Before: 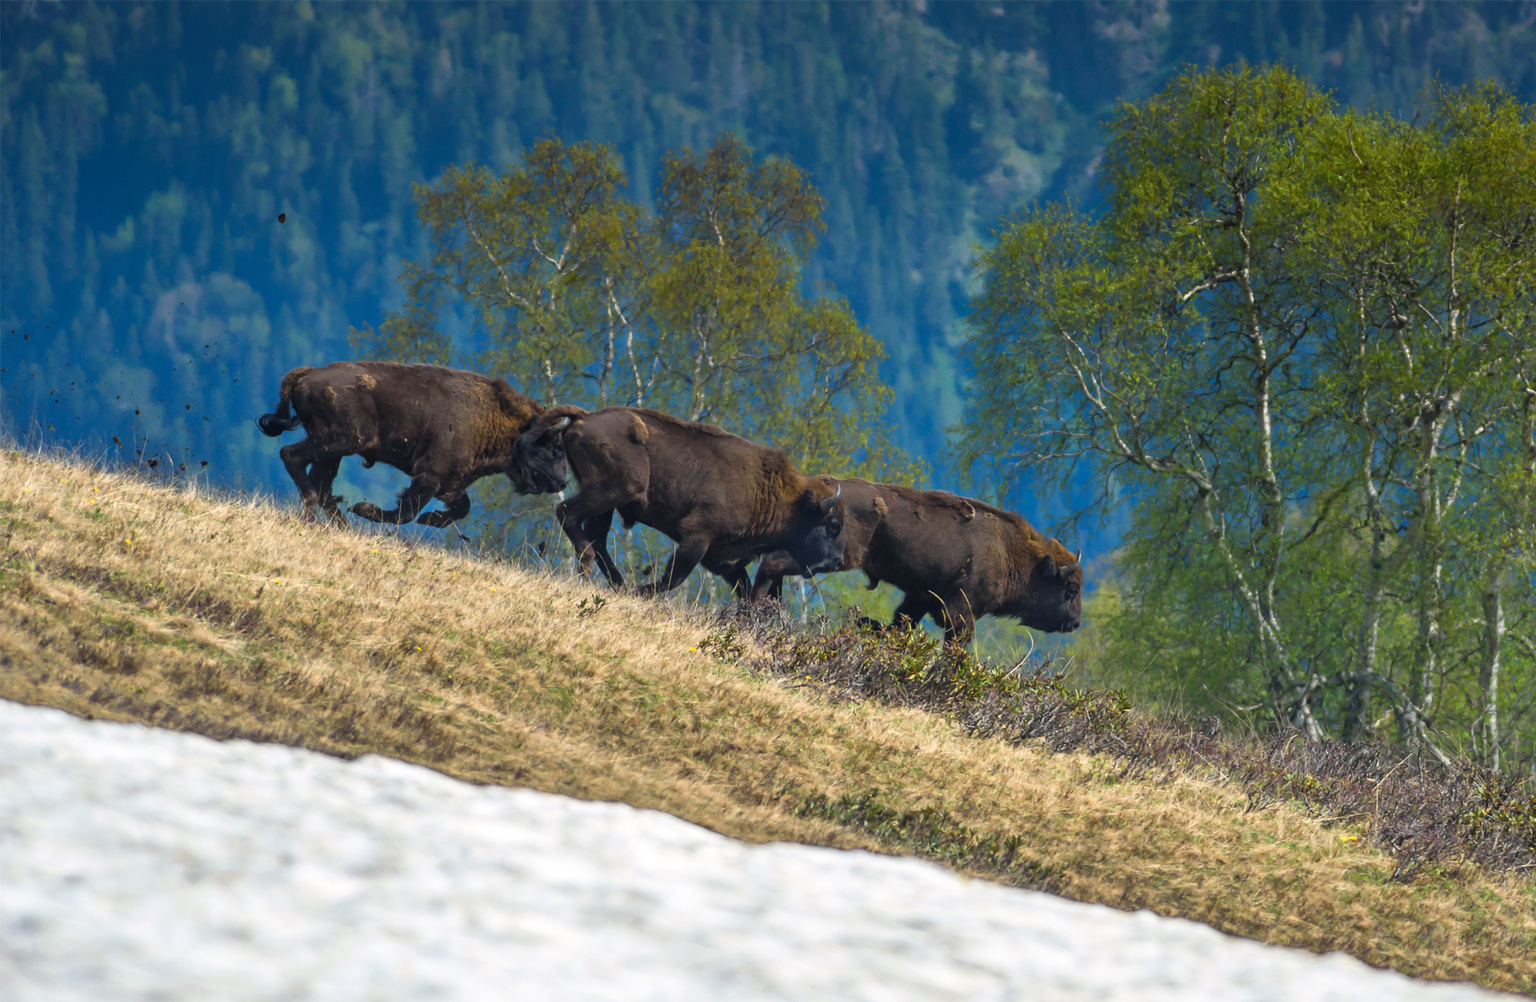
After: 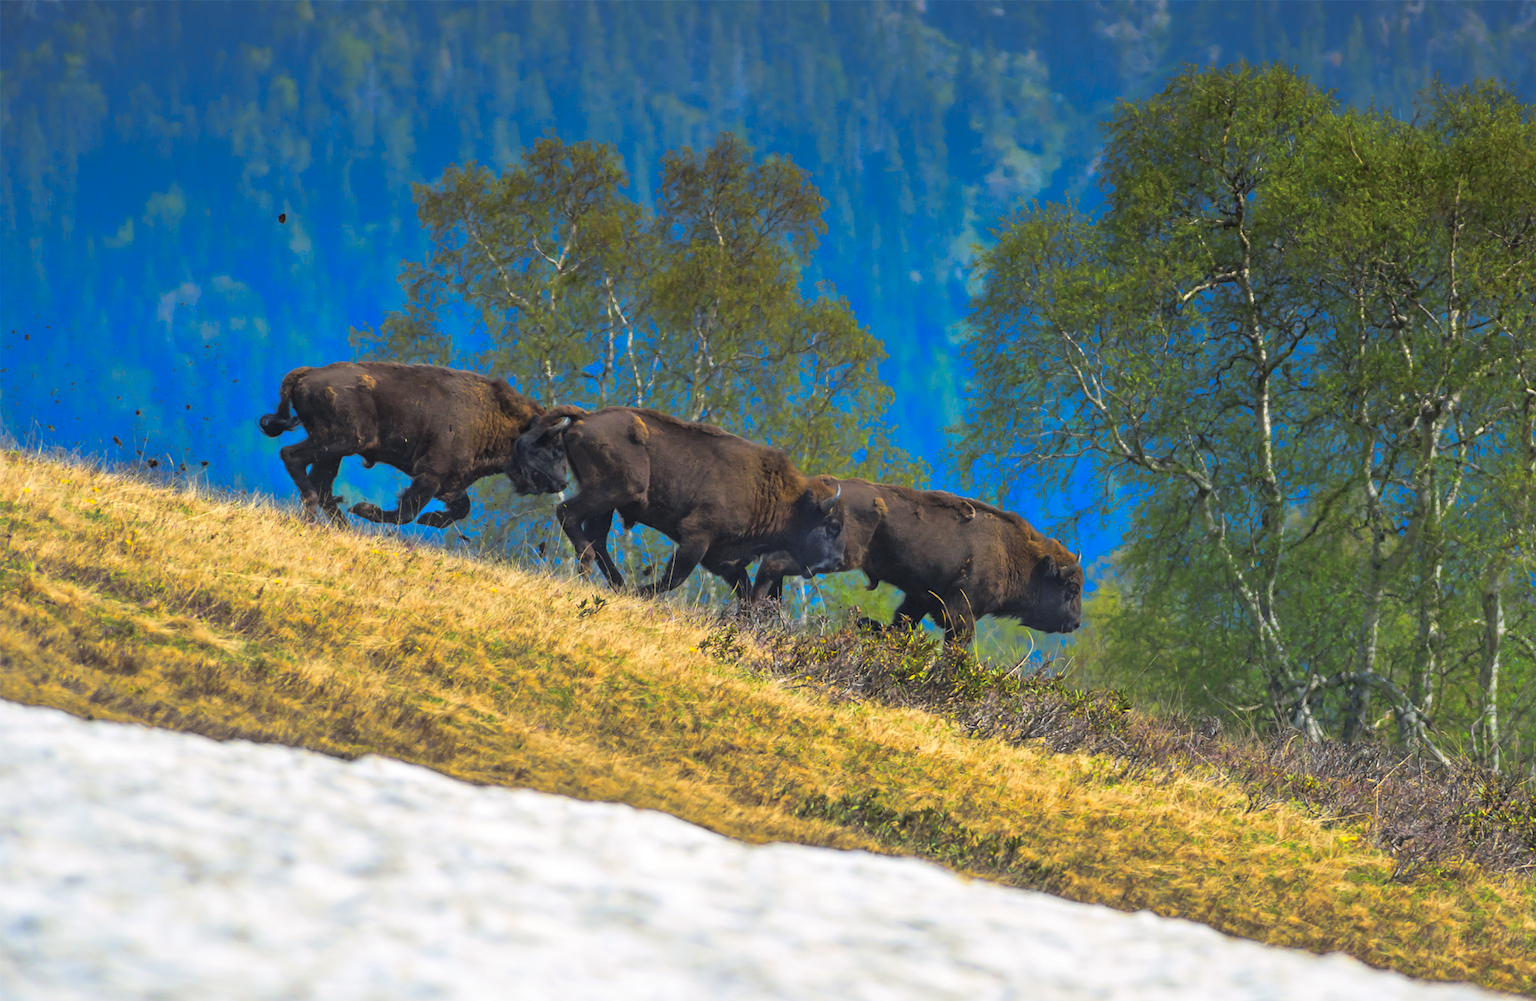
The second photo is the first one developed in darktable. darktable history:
split-toning: shadows › hue 36°, shadows › saturation 0.05, highlights › hue 10.8°, highlights › saturation 0.15, compress 40%
levels: levels [0, 0.478, 1]
color contrast: green-magenta contrast 1.55, blue-yellow contrast 1.83
crop: bottom 0.071%
